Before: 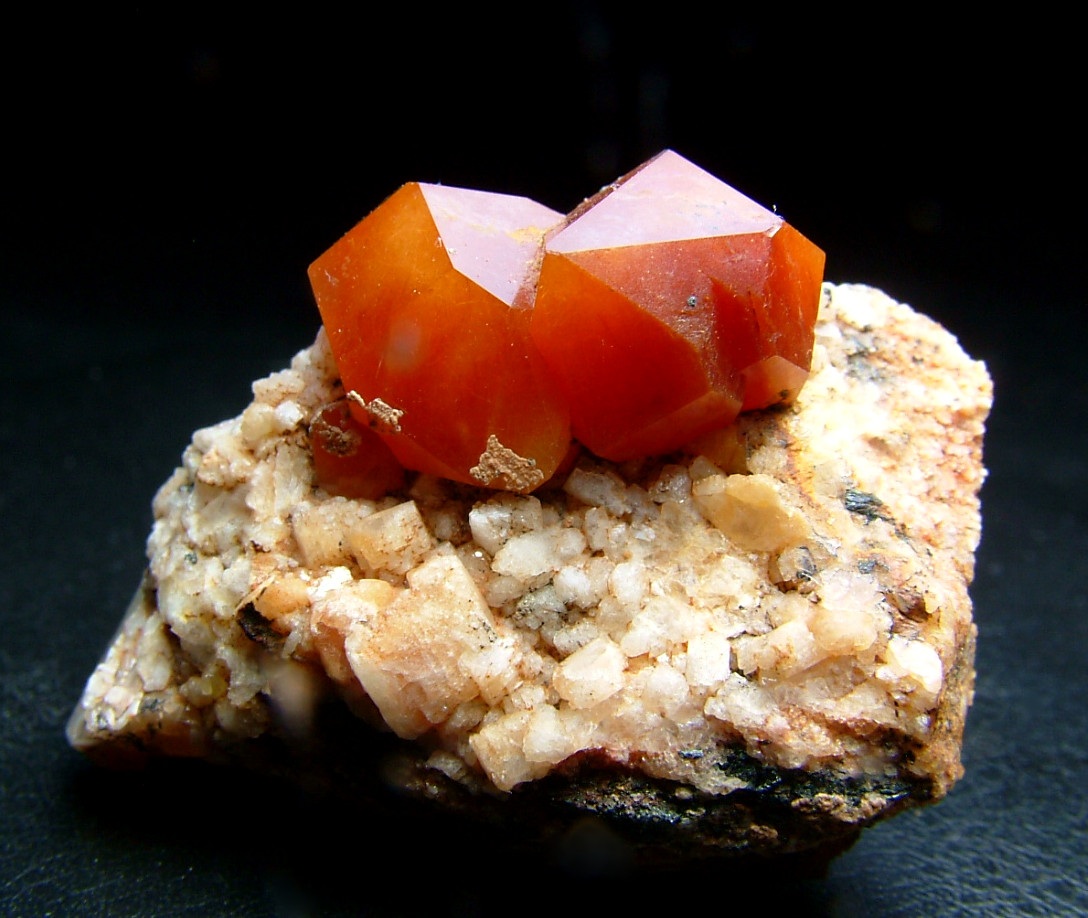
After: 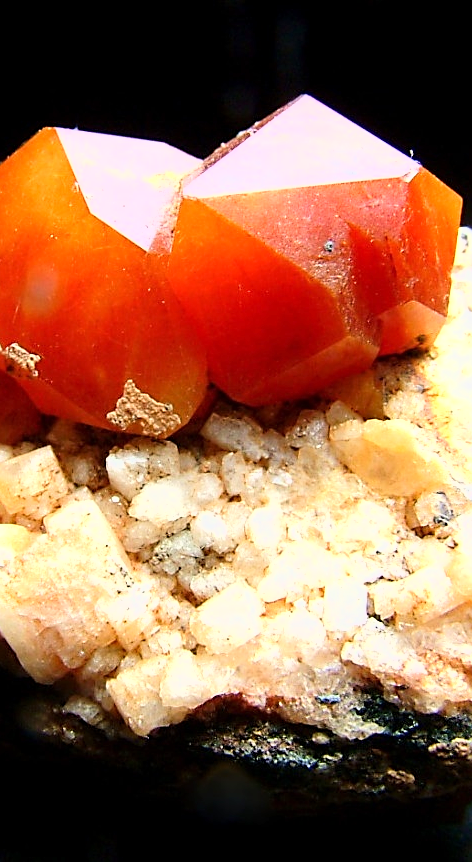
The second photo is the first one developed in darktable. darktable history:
sharpen: on, module defaults
crop: left 33.452%, top 6.025%, right 23.155%
tone curve: curves: ch0 [(0, 0) (0.55, 0.716) (0.841, 0.969)]
tone equalizer: on, module defaults
